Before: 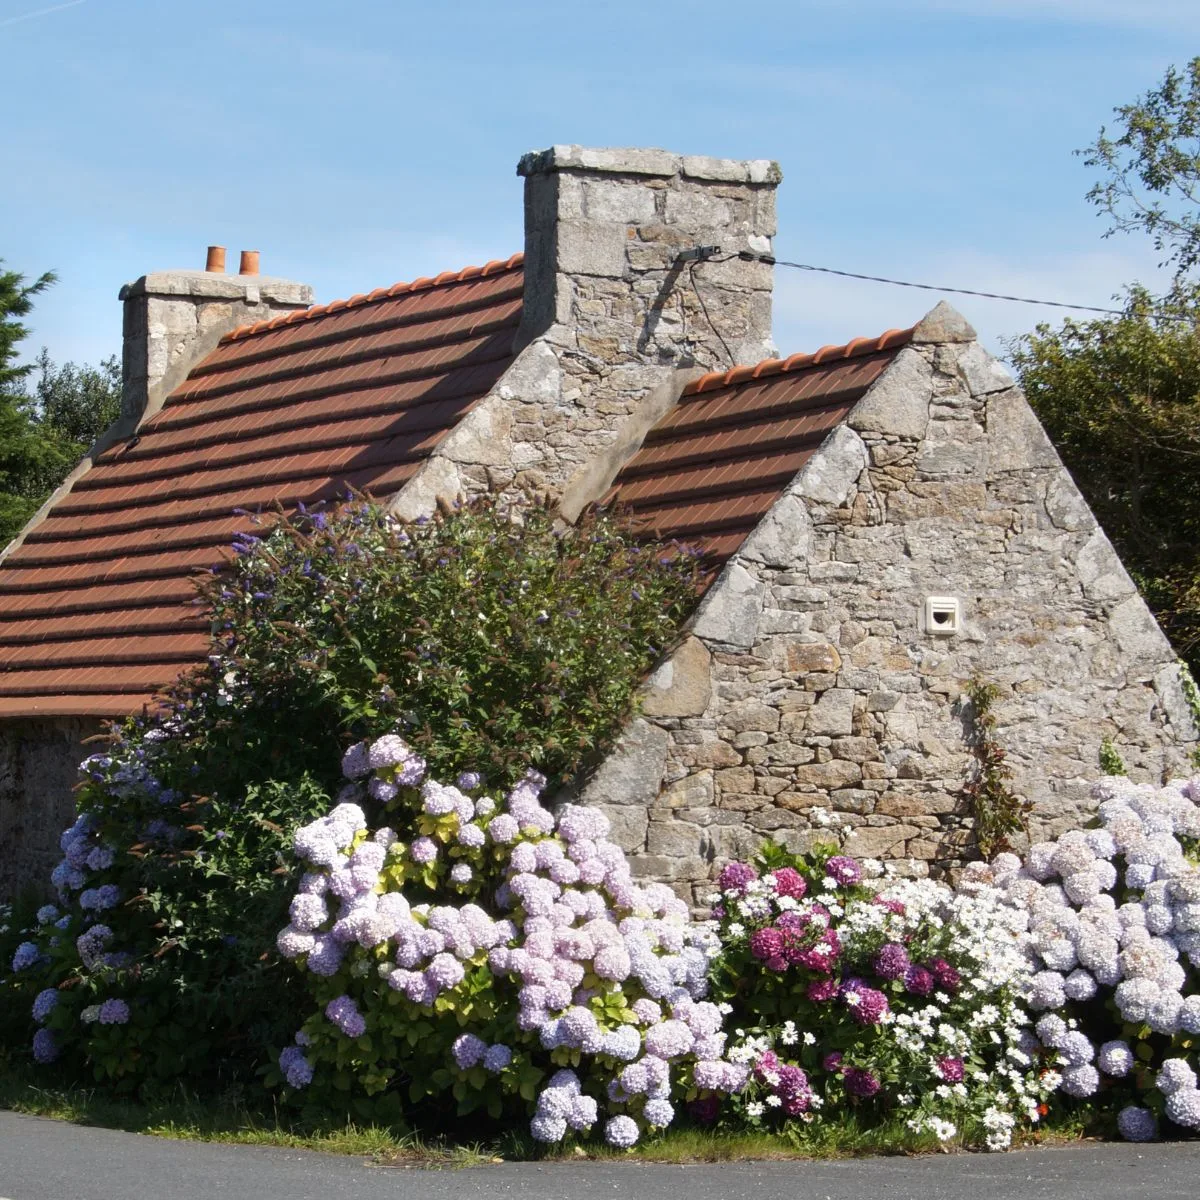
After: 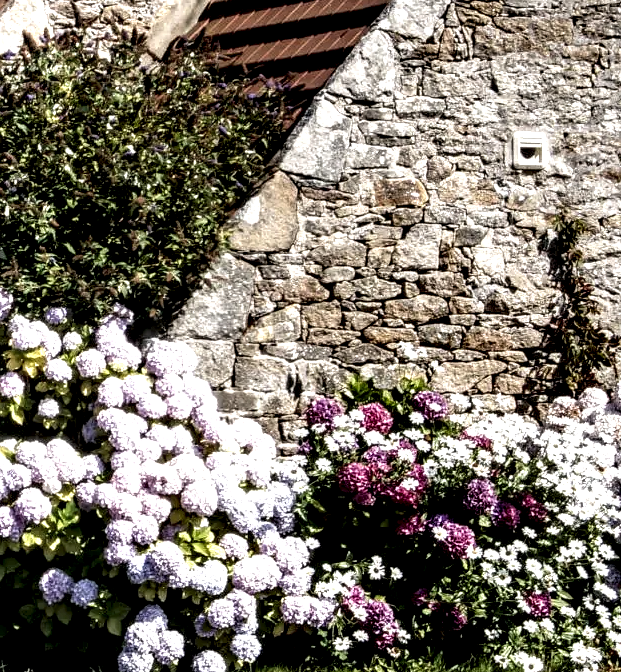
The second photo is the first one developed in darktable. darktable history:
shadows and highlights: radius 121.13, shadows 21.4, white point adjustment -9.72, highlights -14.39, soften with gaussian
local contrast: highlights 115%, shadows 42%, detail 293%
crop: left 34.479%, top 38.822%, right 13.718%, bottom 5.172%
